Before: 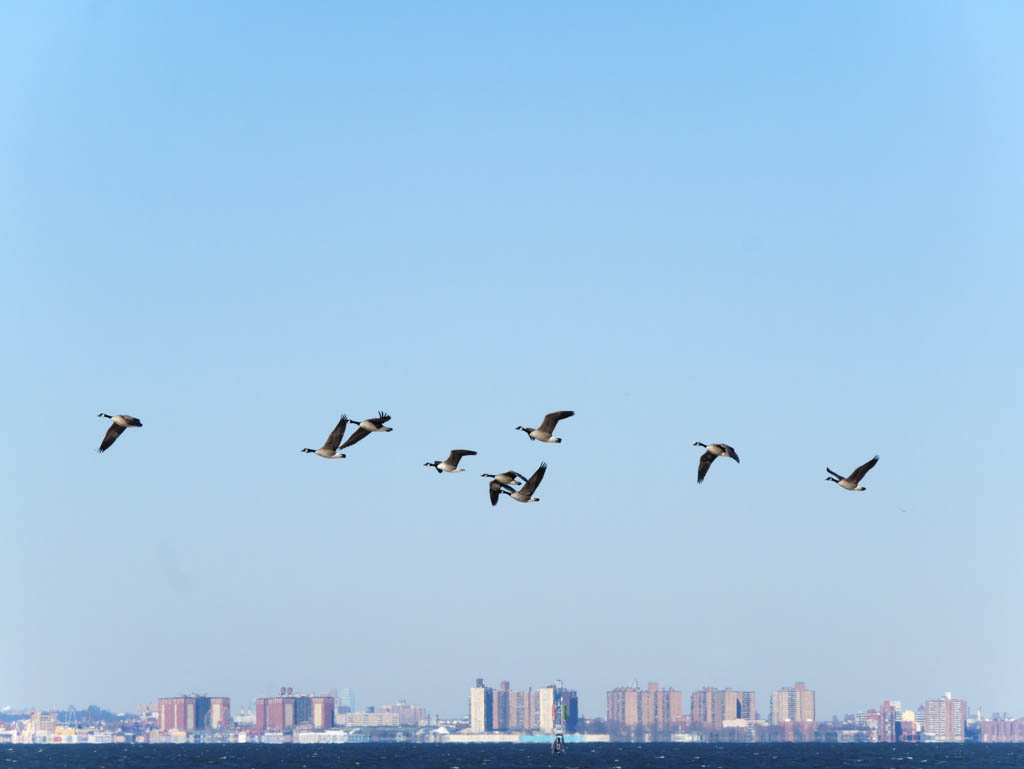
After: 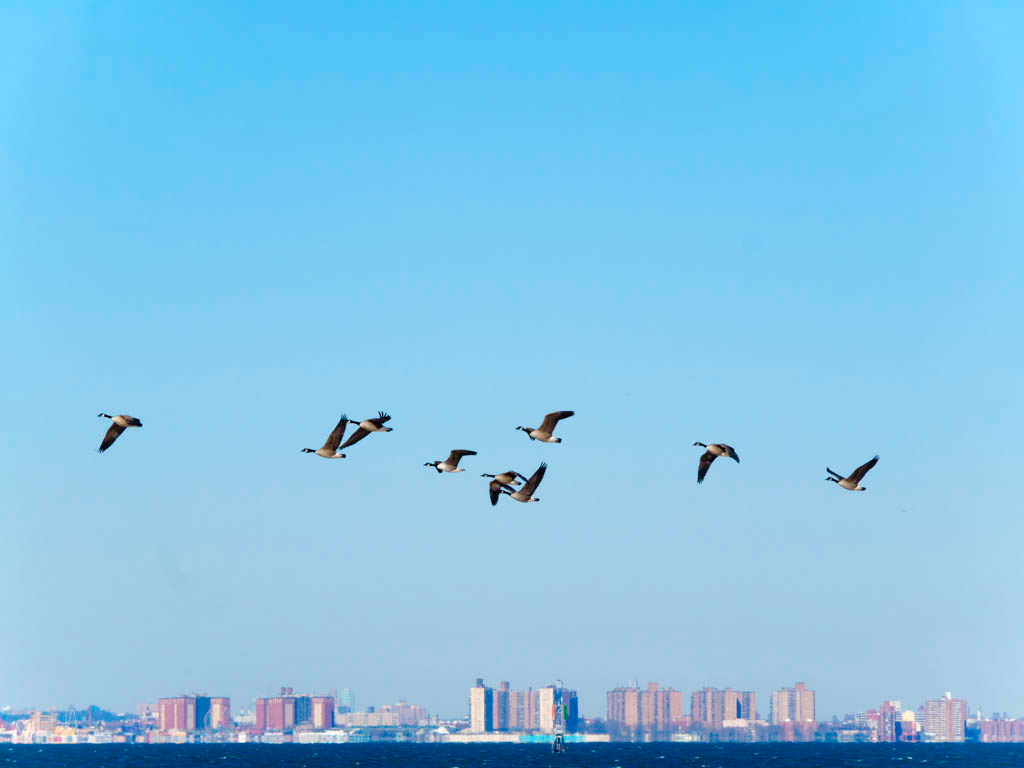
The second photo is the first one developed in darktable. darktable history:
crop: bottom 0.071%
shadows and highlights: radius 125.46, shadows 21.19, highlights -21.19, low approximation 0.01
color balance rgb: perceptual saturation grading › global saturation 35%, perceptual saturation grading › highlights -25%, perceptual saturation grading › shadows 50%
